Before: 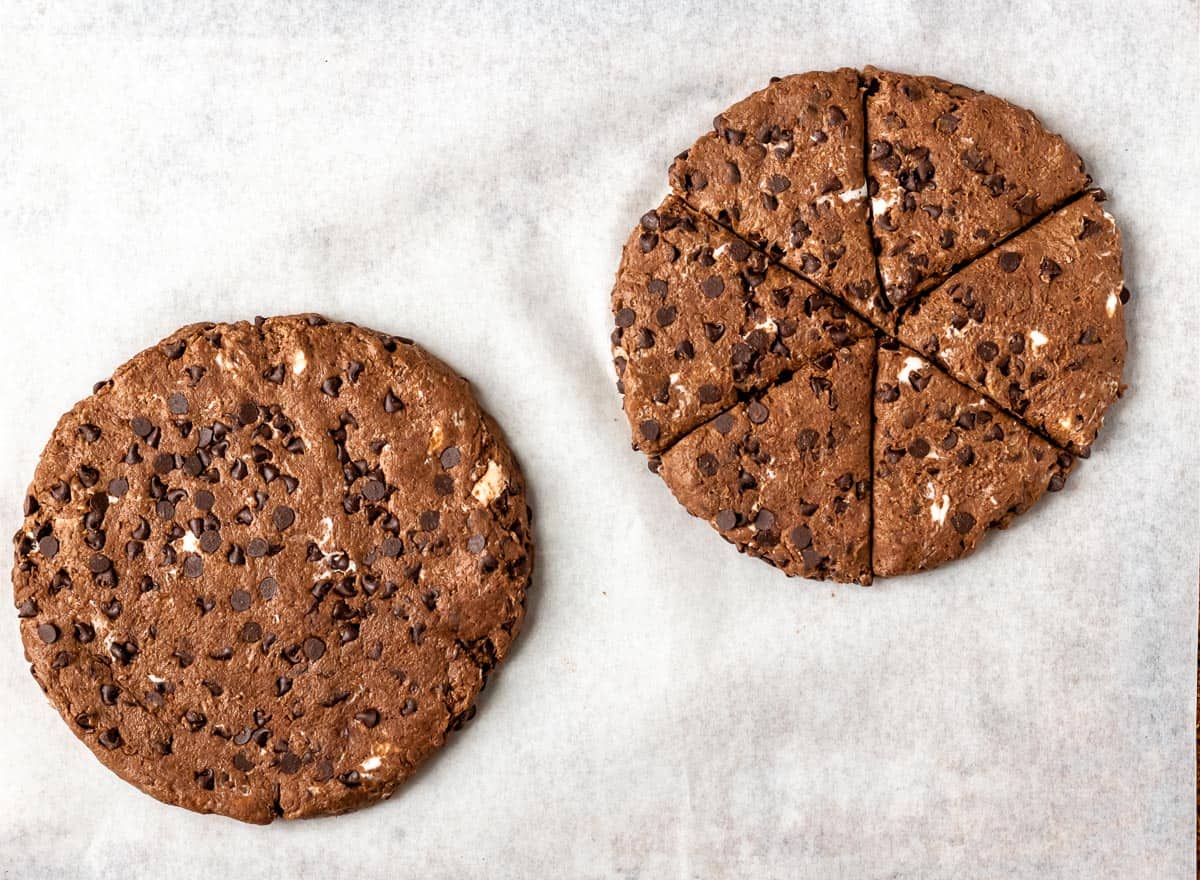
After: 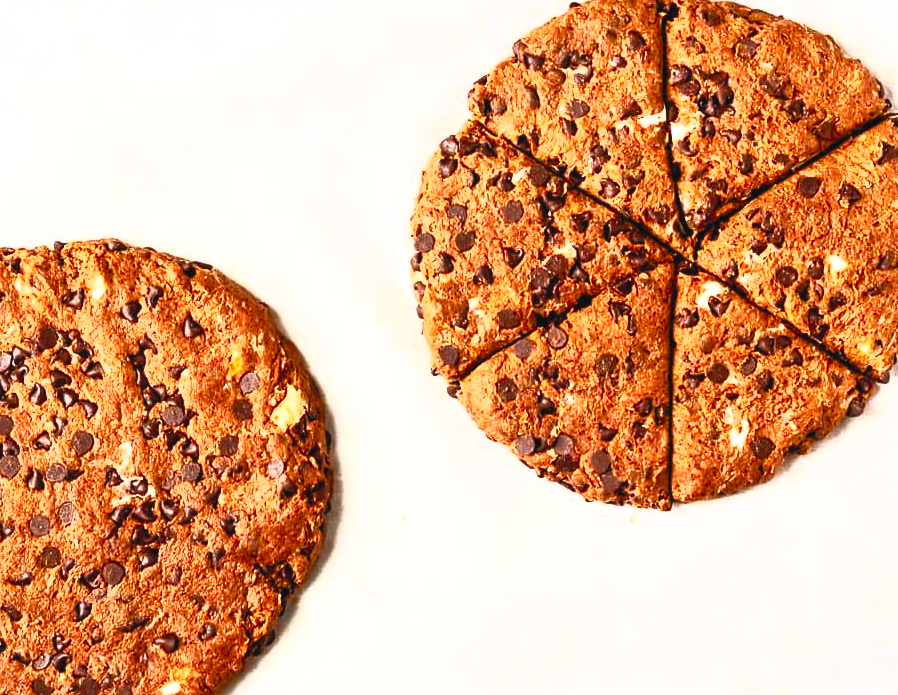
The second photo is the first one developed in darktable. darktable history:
filmic rgb: black relative exposure -9.47 EV, white relative exposure 3.05 EV, threshold 3.05 EV, hardness 6.16, iterations of high-quality reconstruction 0, enable highlight reconstruction true
contrast brightness saturation: contrast 0.986, brightness 0.987, saturation 0.981
crop: left 16.801%, top 8.592%, right 8.291%, bottom 12.412%
